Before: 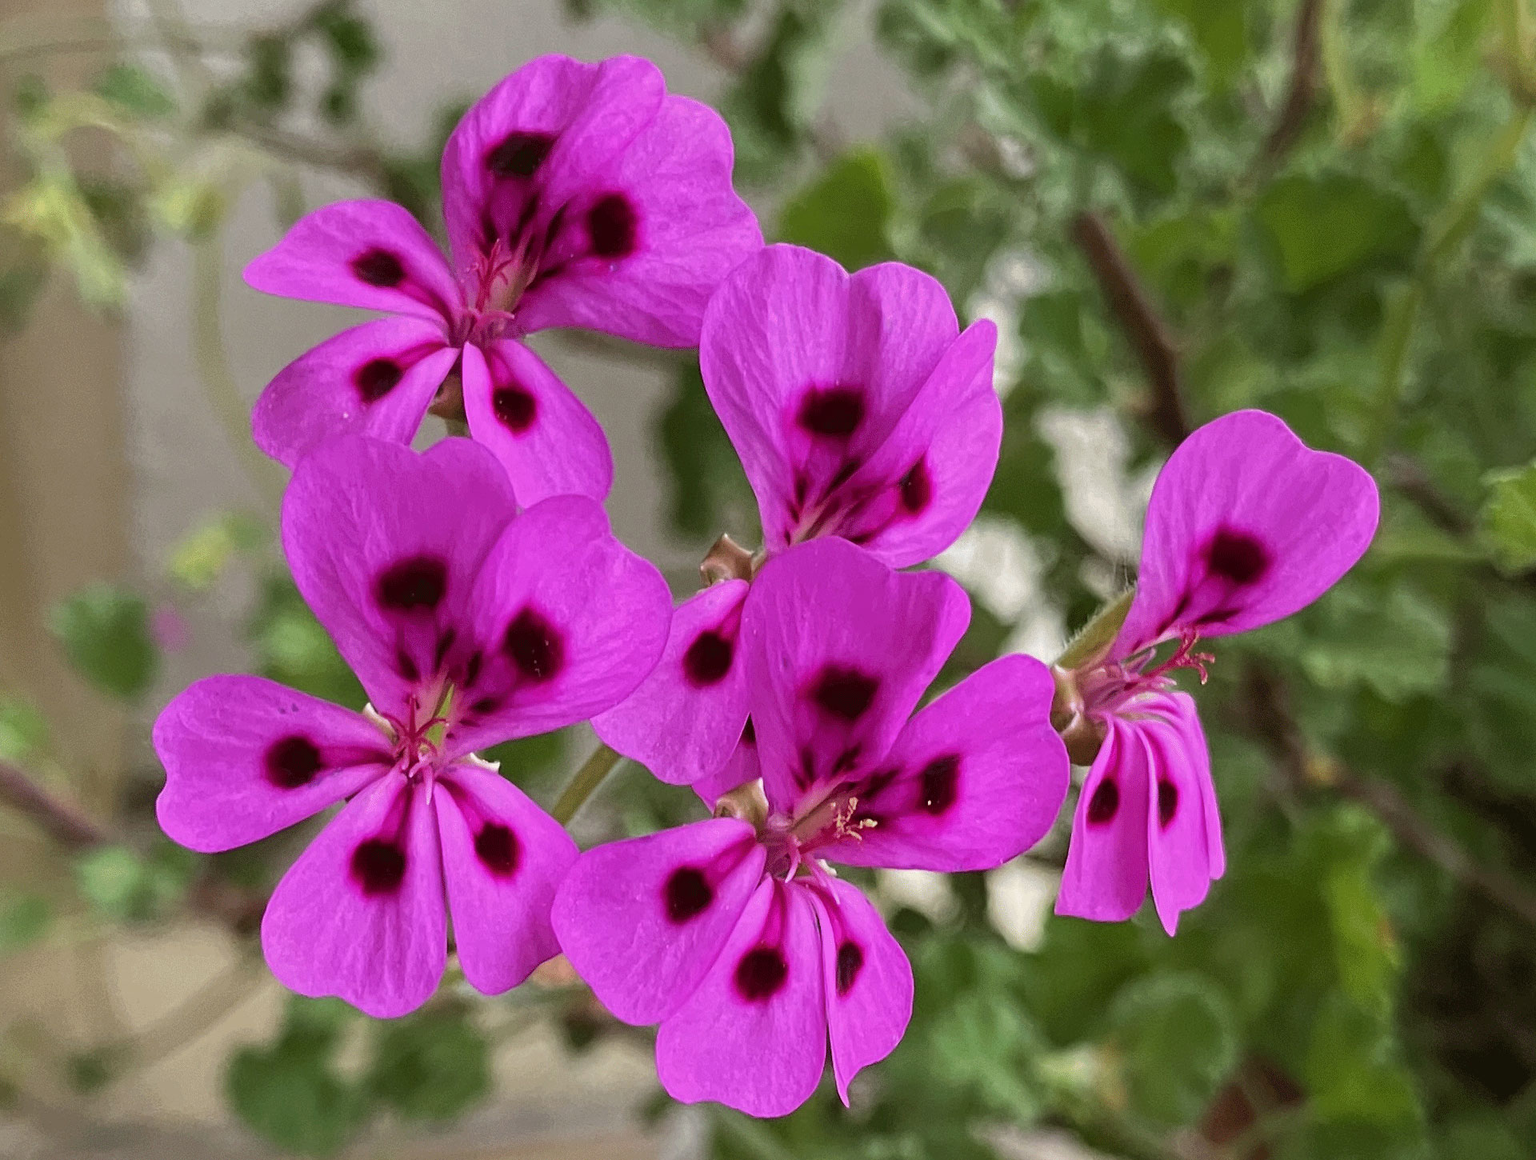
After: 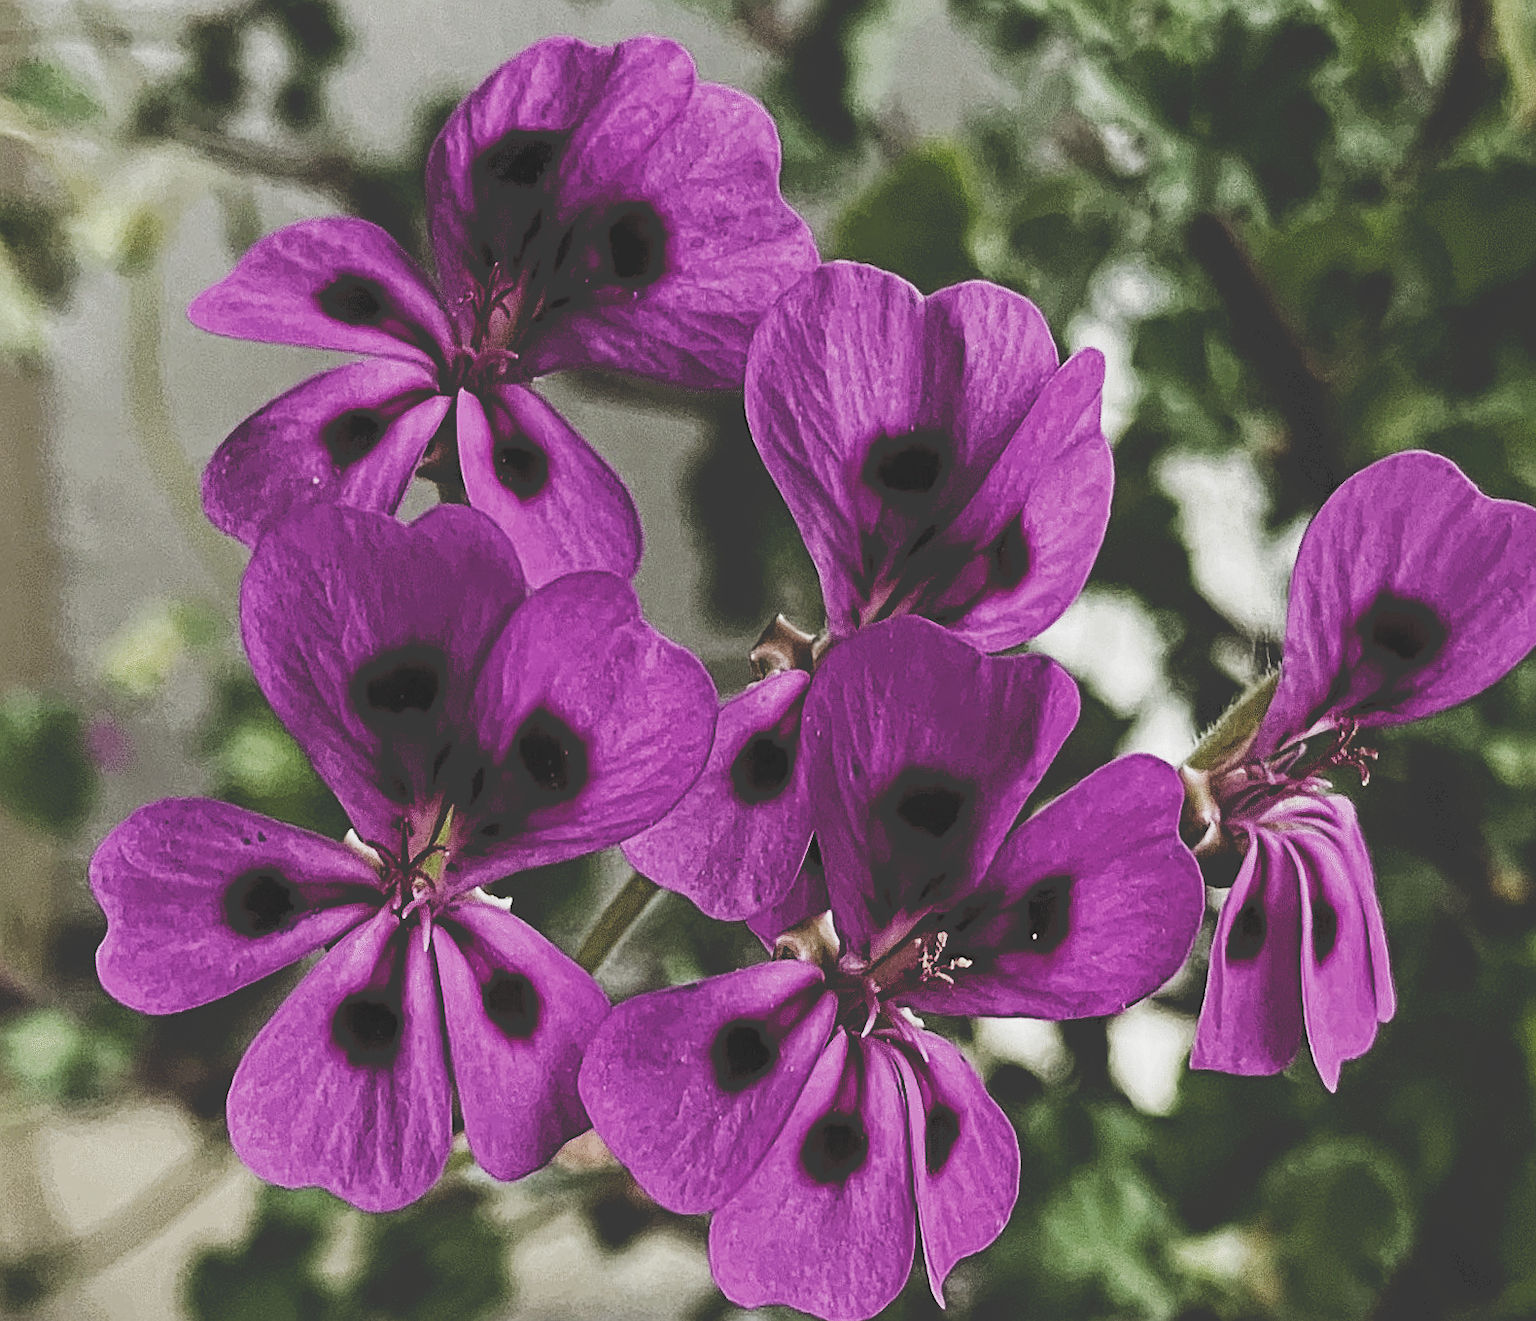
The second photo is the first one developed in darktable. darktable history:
crop and rotate: angle 1.19°, left 4.201%, top 1.202%, right 11.22%, bottom 2.502%
contrast brightness saturation: saturation -0.05
sharpen: on, module defaults
tone curve: curves: ch0 [(0, 0) (0.003, 0.235) (0.011, 0.235) (0.025, 0.235) (0.044, 0.235) (0.069, 0.235) (0.1, 0.237) (0.136, 0.239) (0.177, 0.243) (0.224, 0.256) (0.277, 0.287) (0.335, 0.329) (0.399, 0.391) (0.468, 0.476) (0.543, 0.574) (0.623, 0.683) (0.709, 0.778) (0.801, 0.869) (0.898, 0.924) (1, 1)], preserve colors none
haze removal: strength 0.3, distance 0.247, compatibility mode true, adaptive false
filmic rgb: black relative exposure -5.08 EV, white relative exposure 3.95 EV, hardness 2.88, contrast 1.299, highlights saturation mix -28.78%, preserve chrominance no, color science v5 (2021)
